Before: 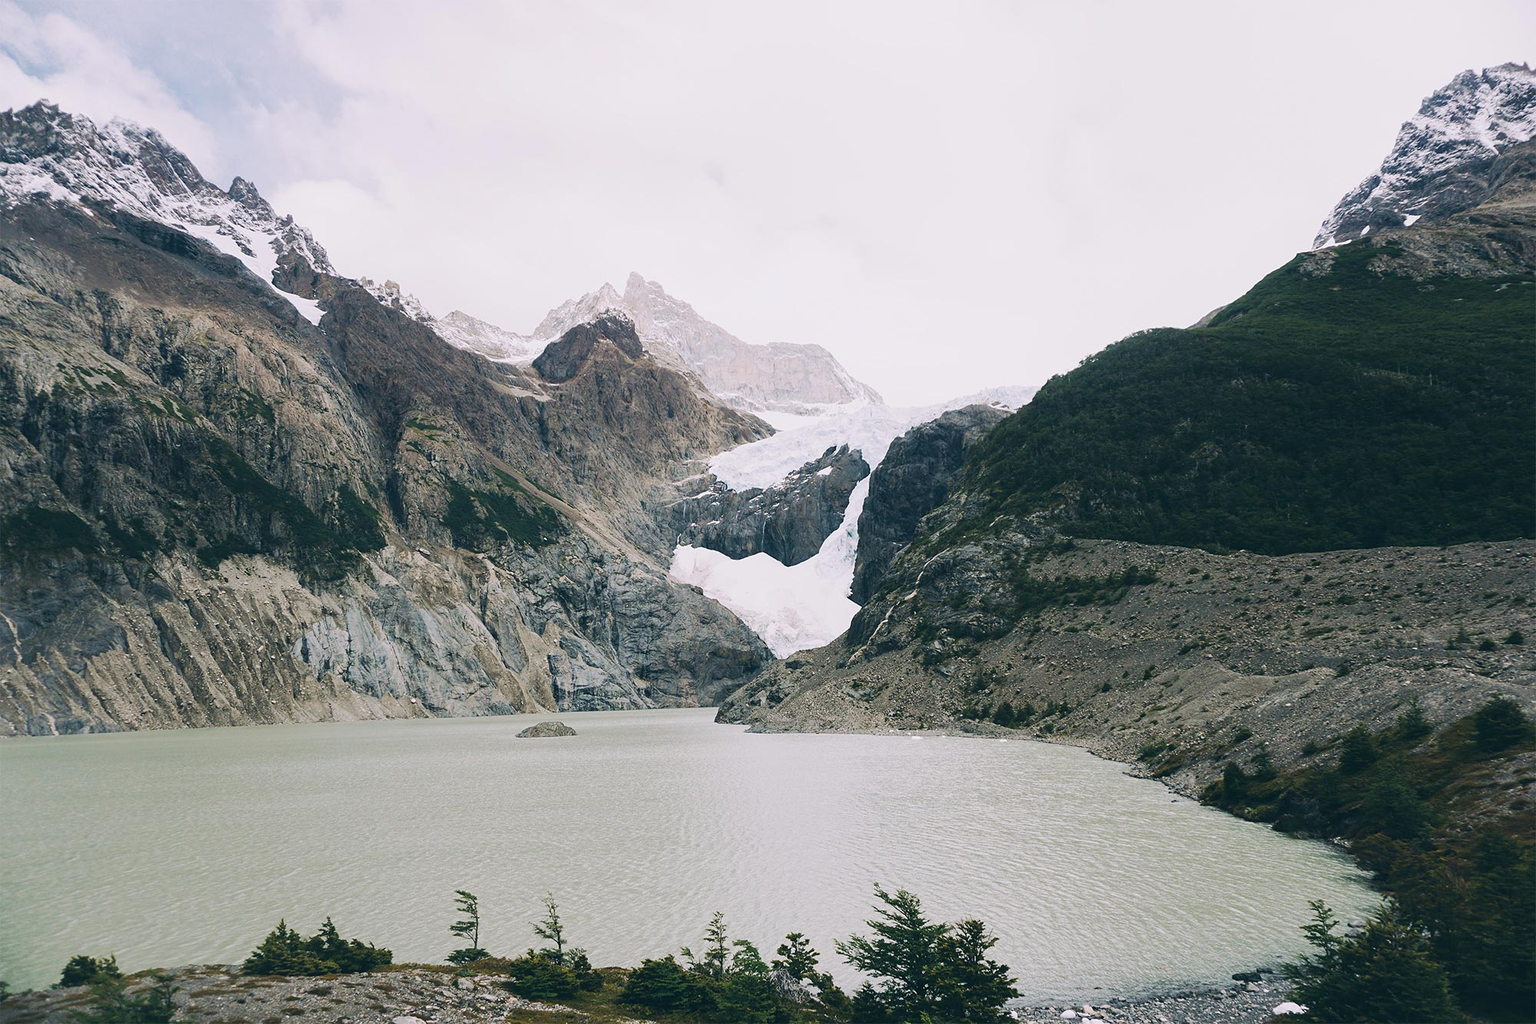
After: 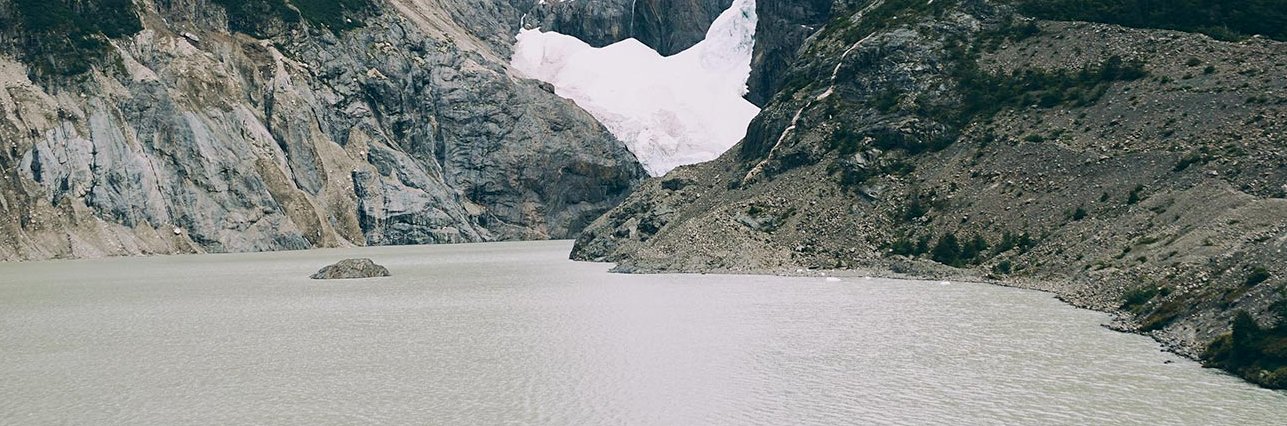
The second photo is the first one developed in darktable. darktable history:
crop: left 18.091%, top 51.13%, right 17.525%, bottom 16.85%
exposure: black level correction 0.005, exposure 0.014 EV, compensate highlight preservation false
fill light: on, module defaults
